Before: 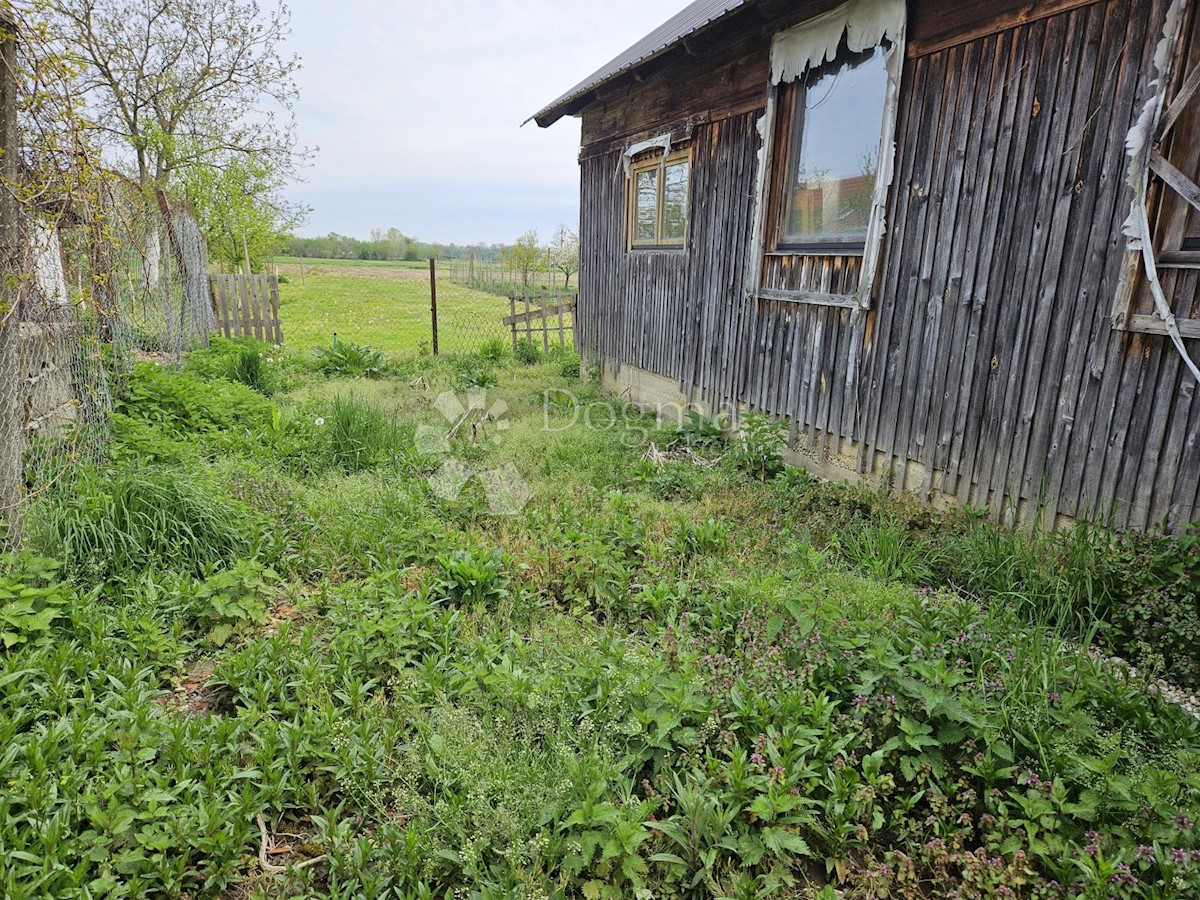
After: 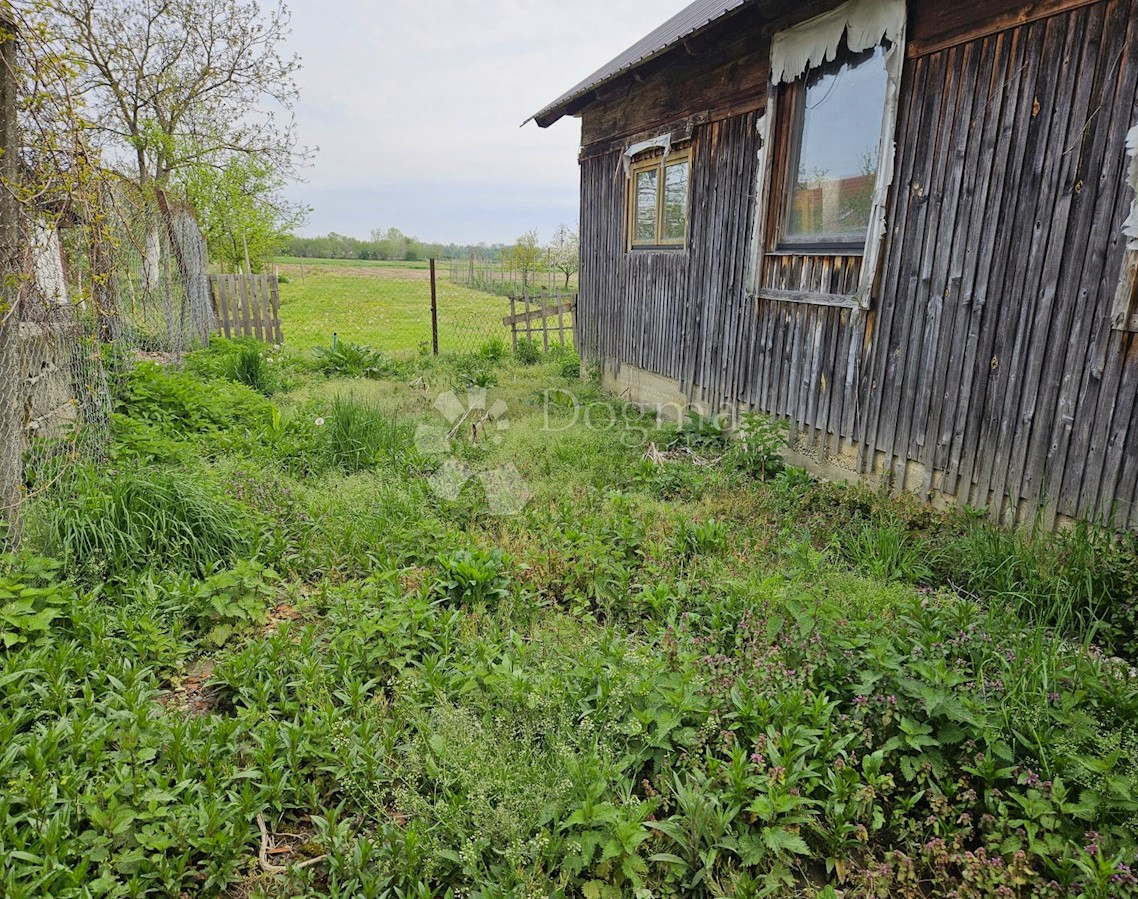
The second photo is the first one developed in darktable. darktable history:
exposure: exposure -0.153 EV, compensate exposure bias true, compensate highlight preservation false
tone equalizer: edges refinement/feathering 500, mask exposure compensation -1.57 EV, preserve details no
crop and rotate: left 0%, right 5.145%
color correction: highlights a* 0.661, highlights b* 2.79, saturation 1.06
